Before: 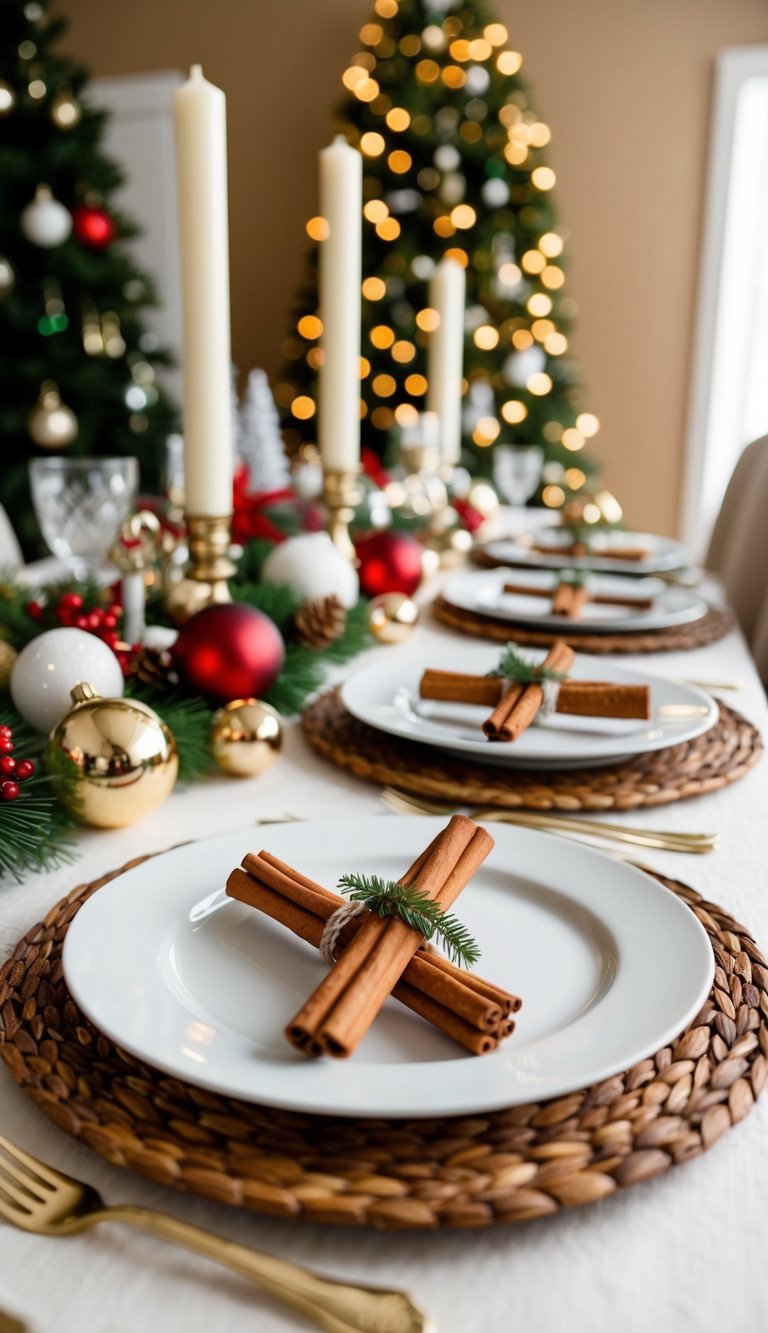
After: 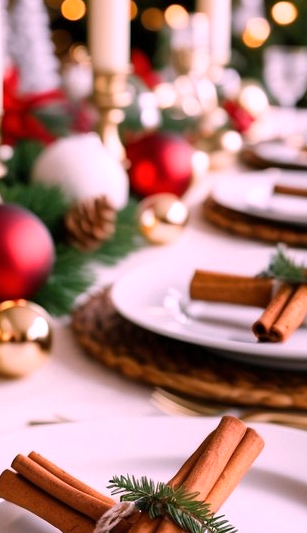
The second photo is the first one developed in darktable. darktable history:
crop: left 30%, top 30%, right 30%, bottom 30%
white balance: red 1.188, blue 1.11
